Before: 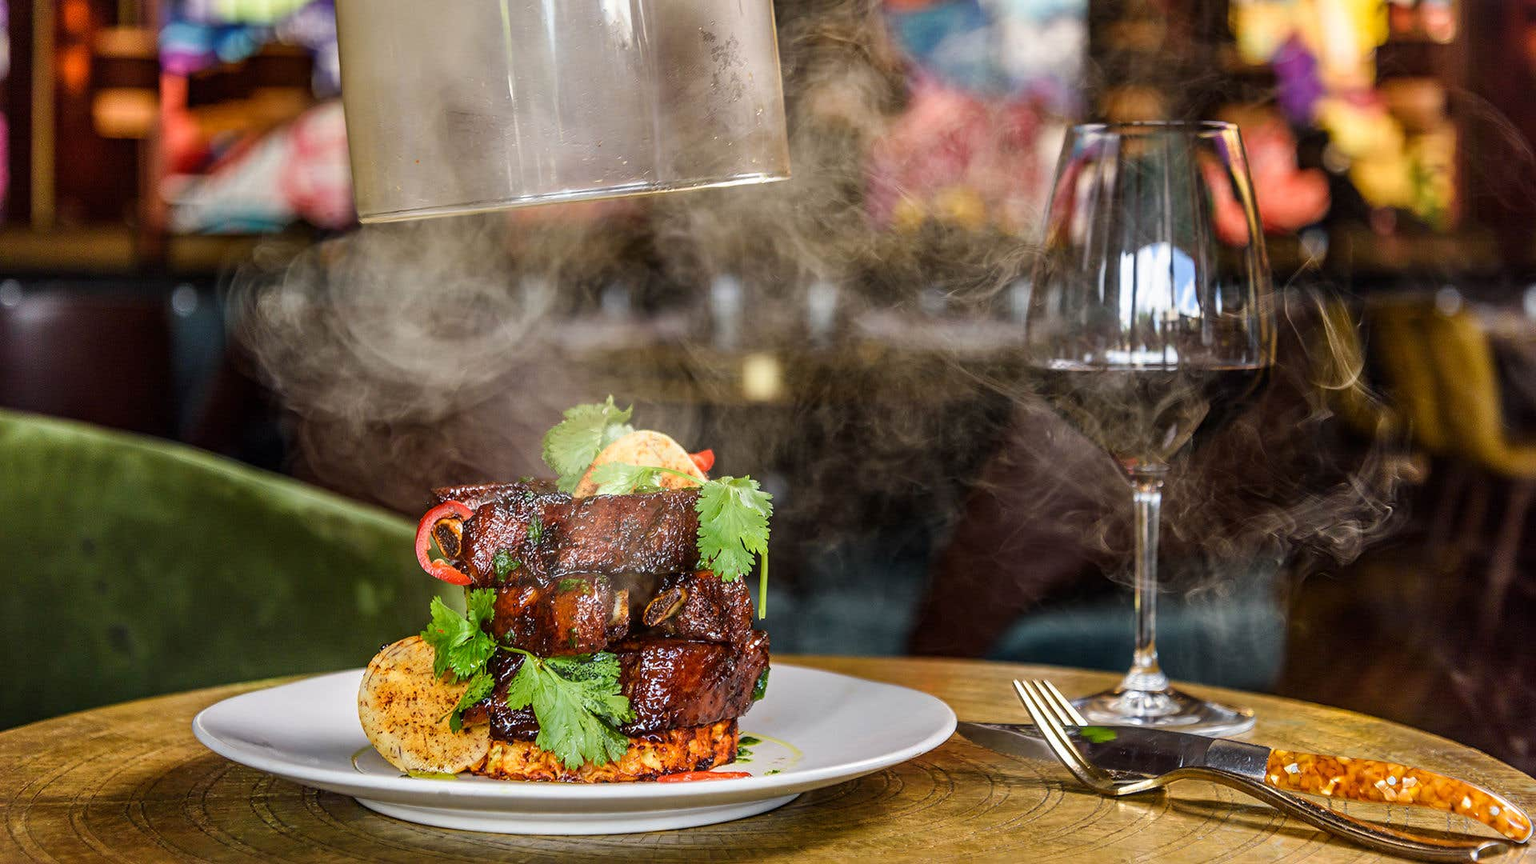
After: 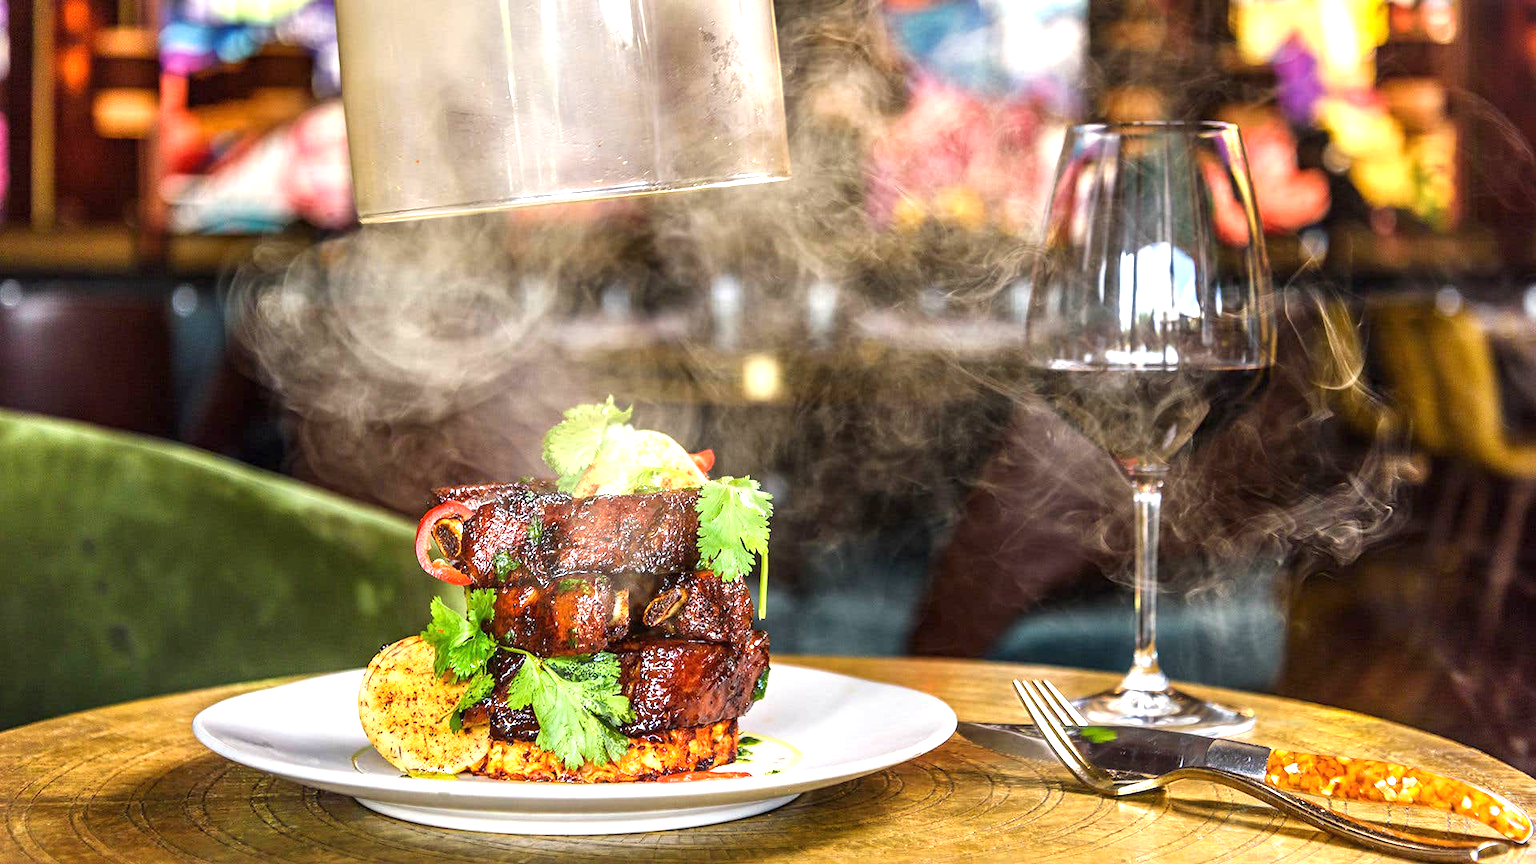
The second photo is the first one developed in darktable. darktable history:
exposure: black level correction 0, exposure 1.028 EV, compensate exposure bias true, compensate highlight preservation false
